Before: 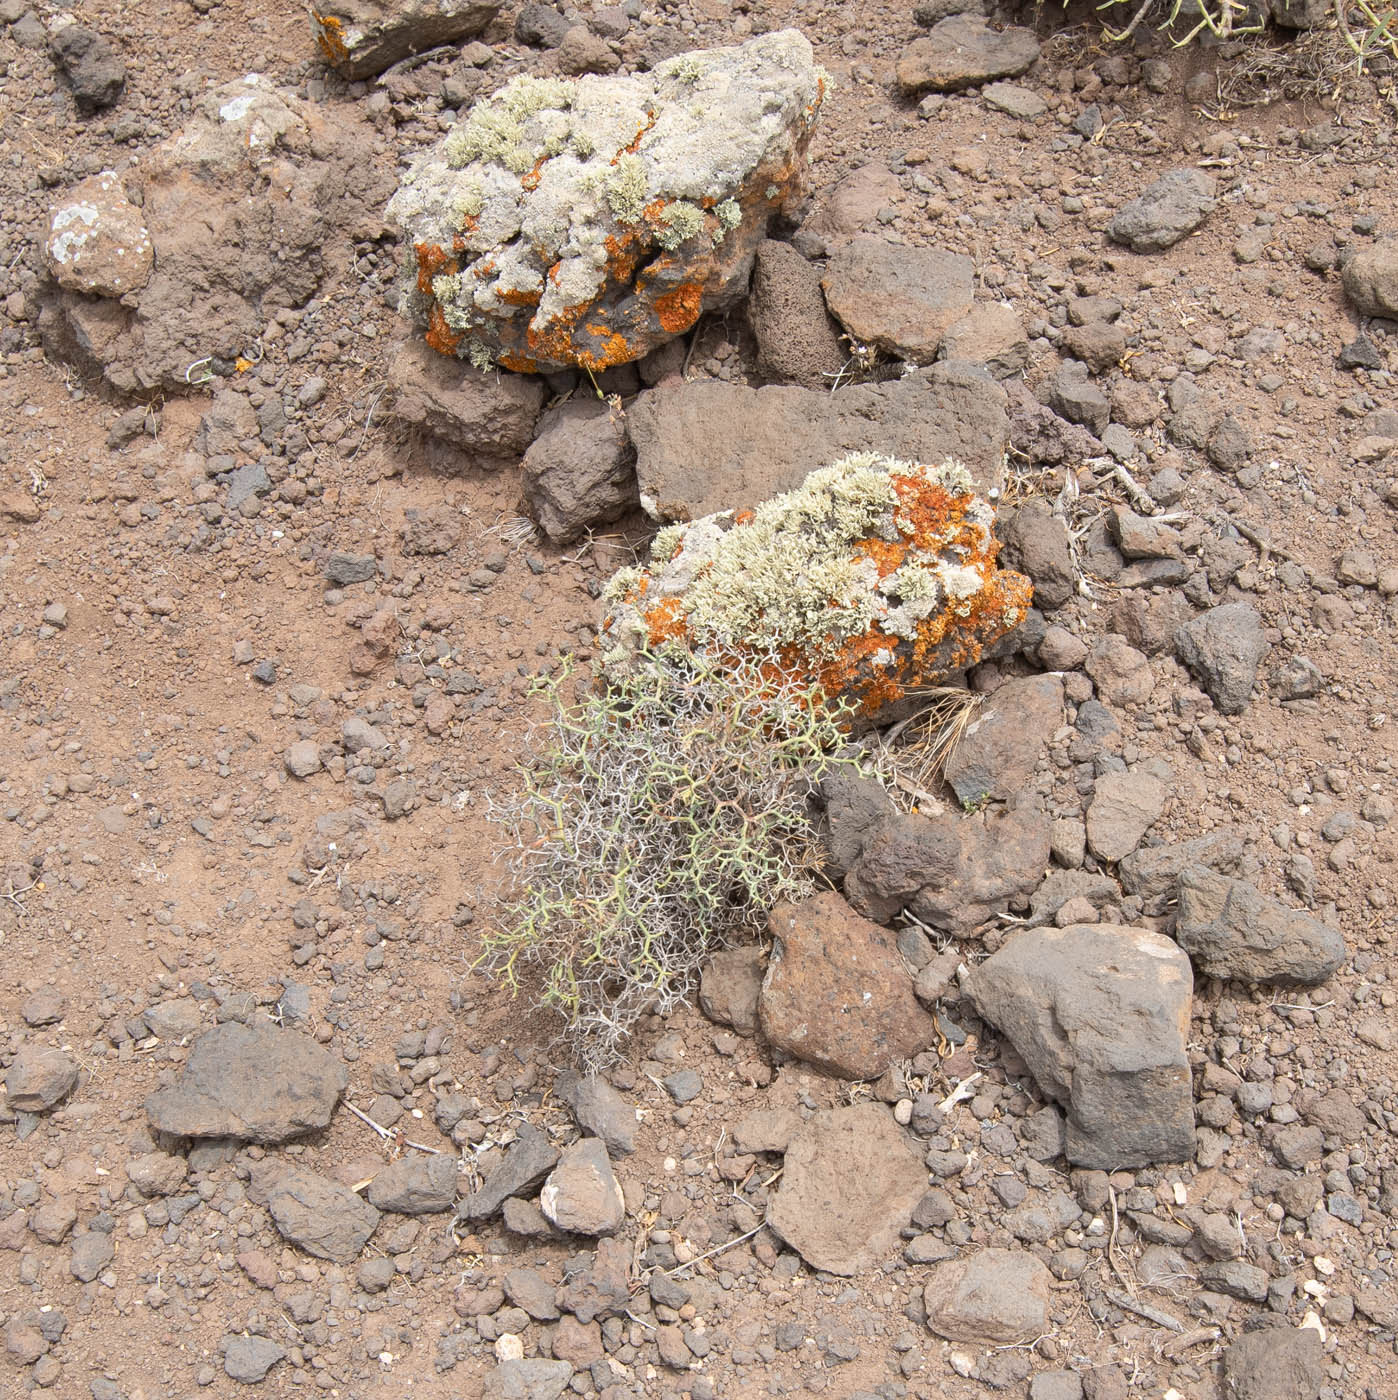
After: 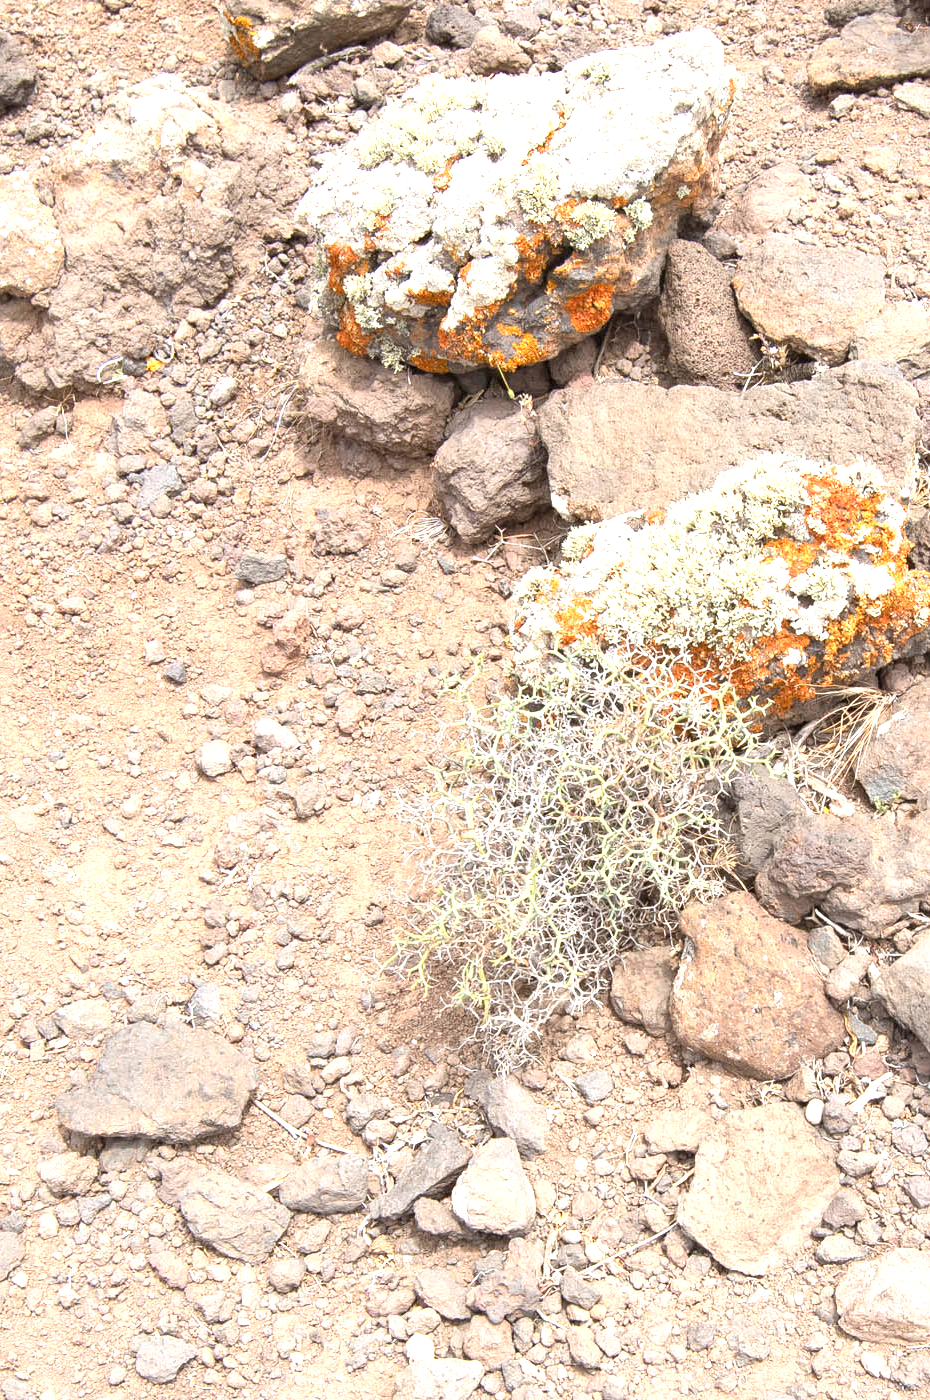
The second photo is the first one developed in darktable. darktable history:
exposure: black level correction 0, exposure 1.106 EV, compensate exposure bias true, compensate highlight preservation false
crop and rotate: left 6.409%, right 27.059%
